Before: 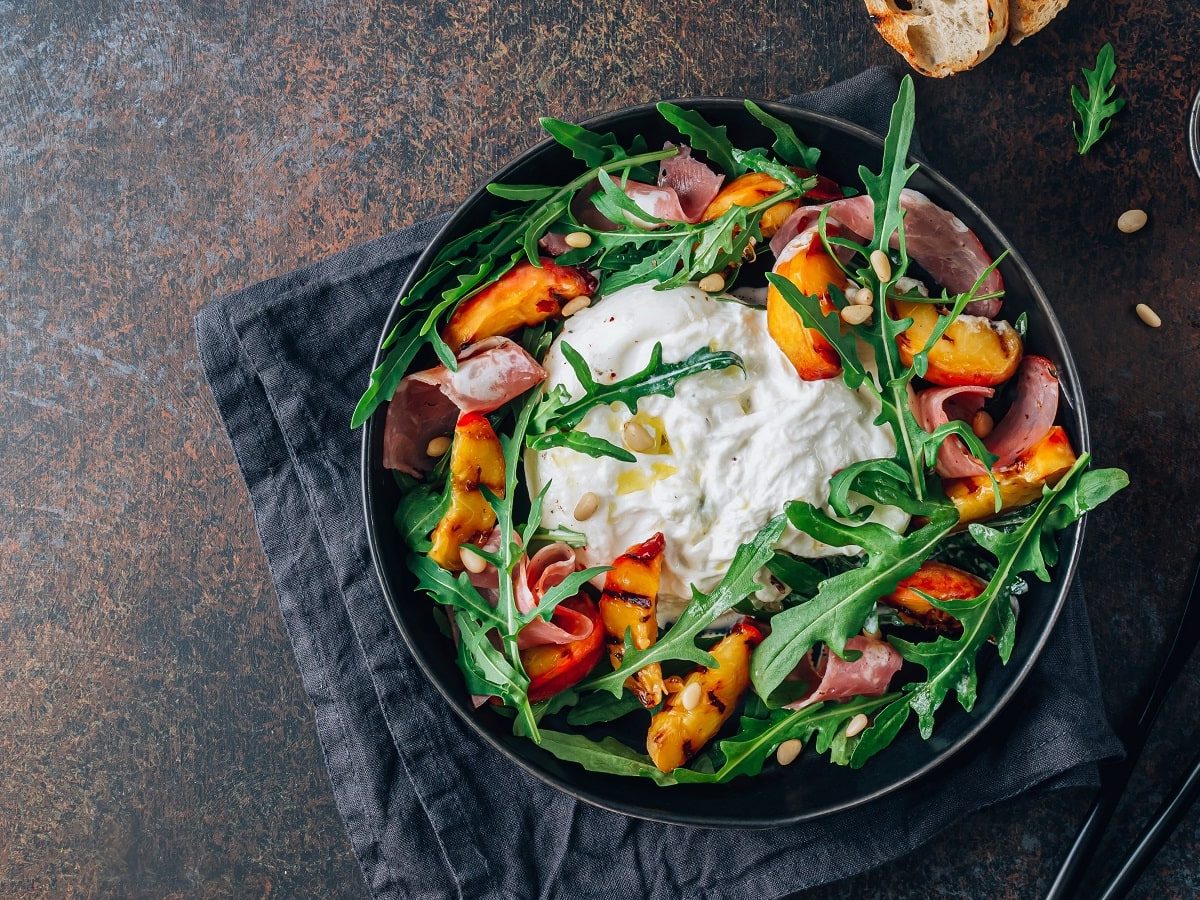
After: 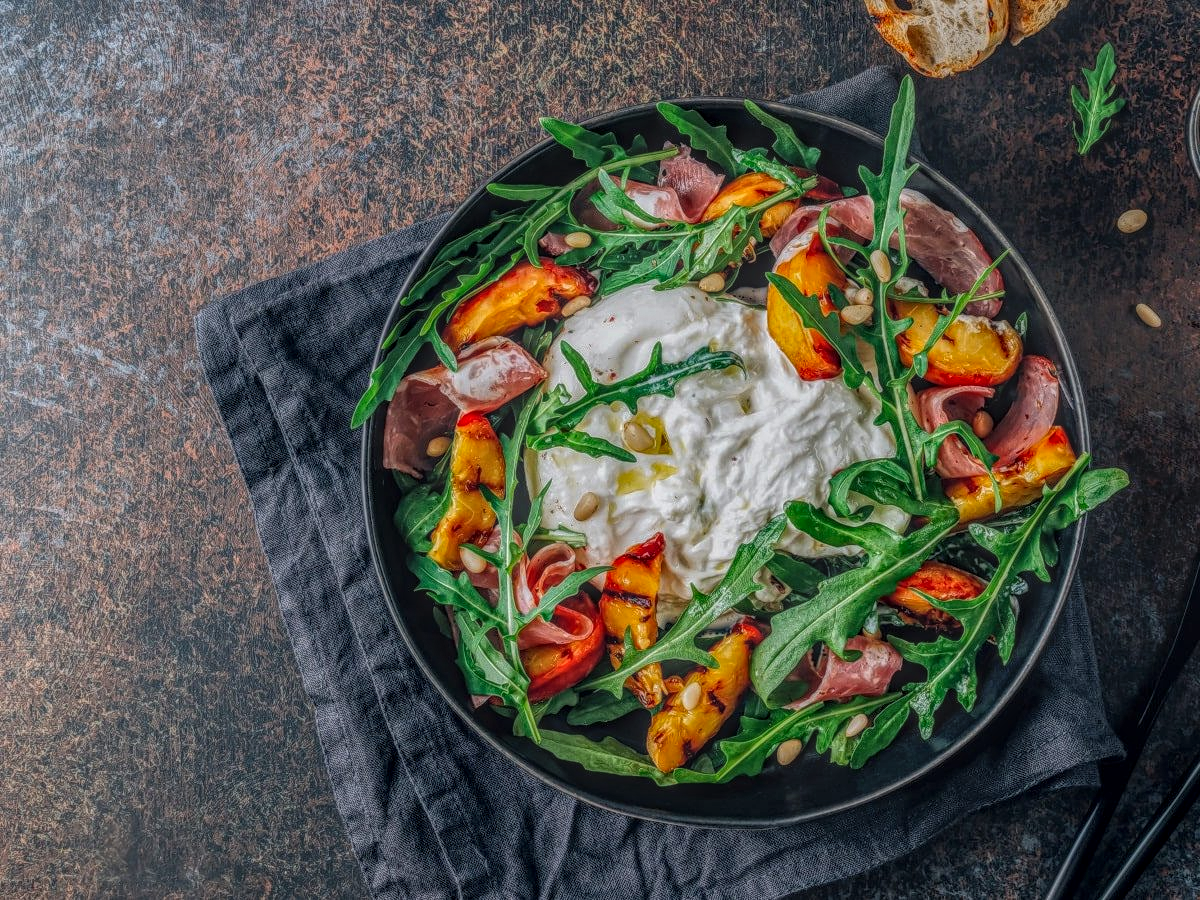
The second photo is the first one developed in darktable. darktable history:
local contrast: highlights 0%, shadows 0%, detail 200%, midtone range 0.25
